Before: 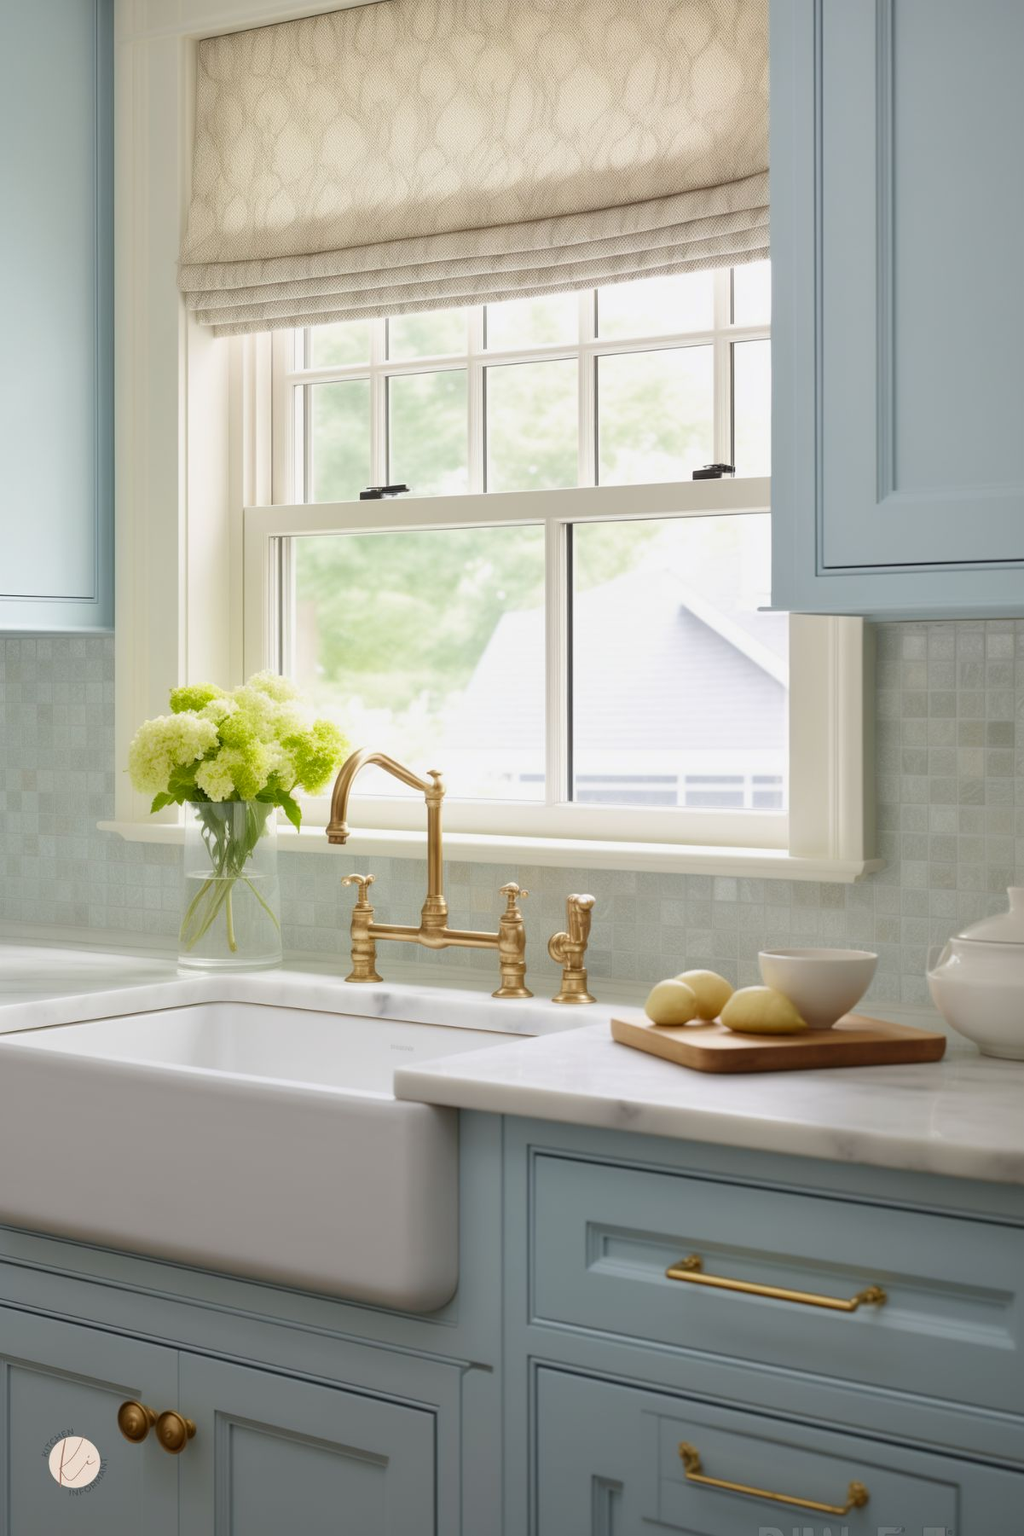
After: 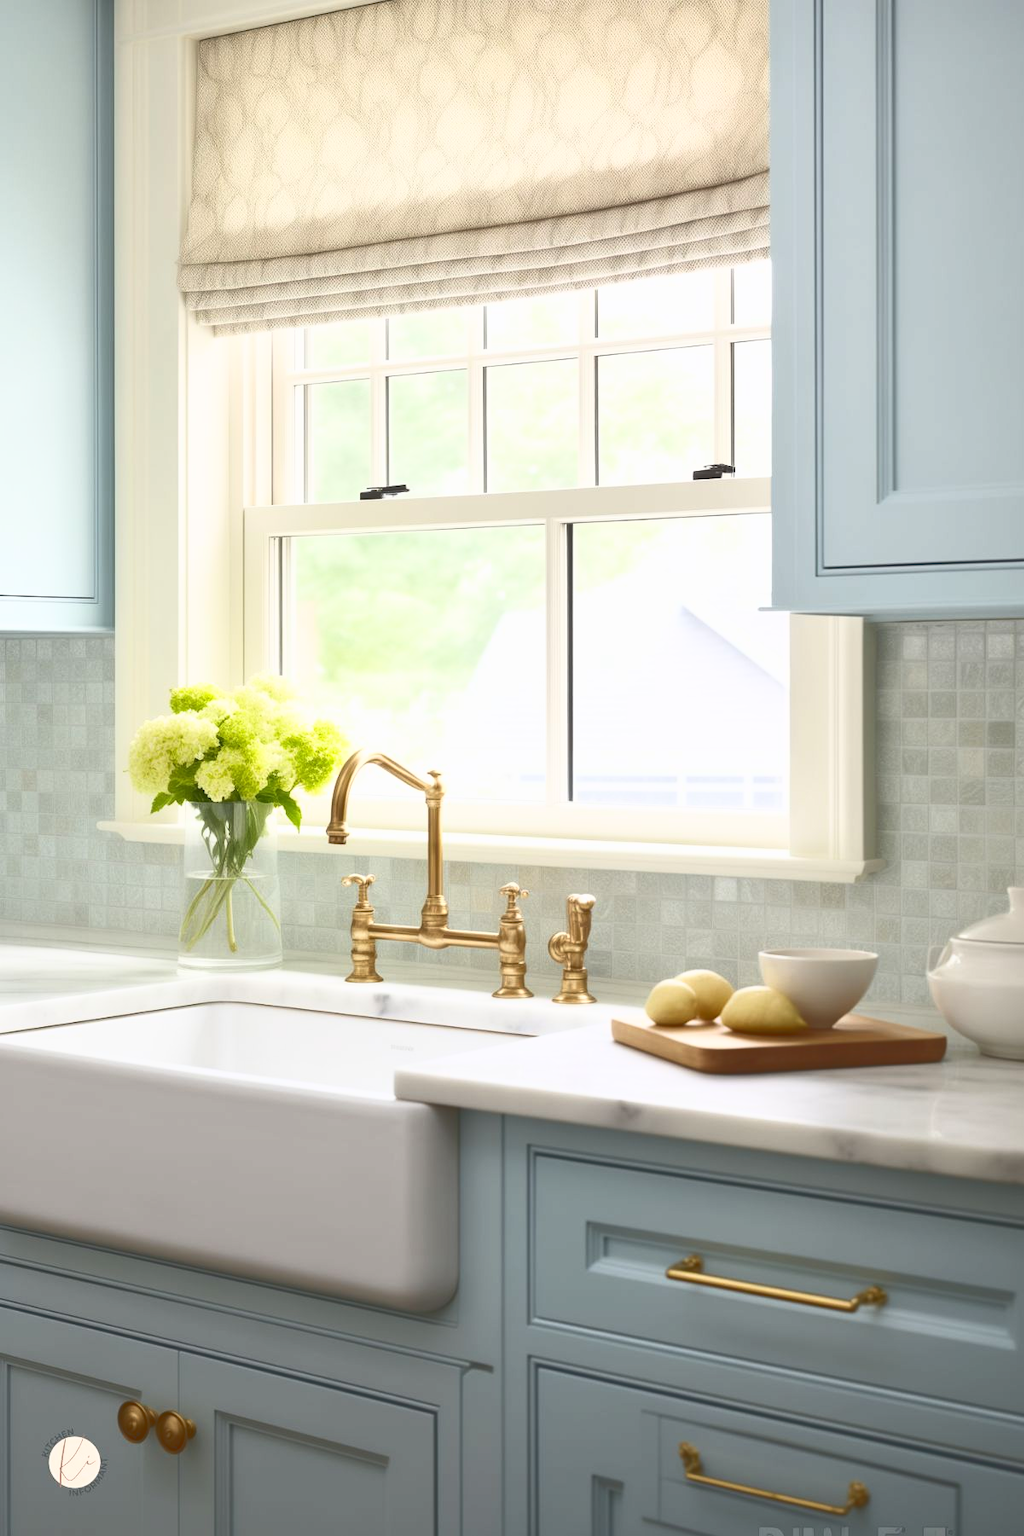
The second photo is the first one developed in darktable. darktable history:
base curve: curves: ch0 [(0, 0.036) (0.007, 0.037) (0.604, 0.887) (1, 1)]
